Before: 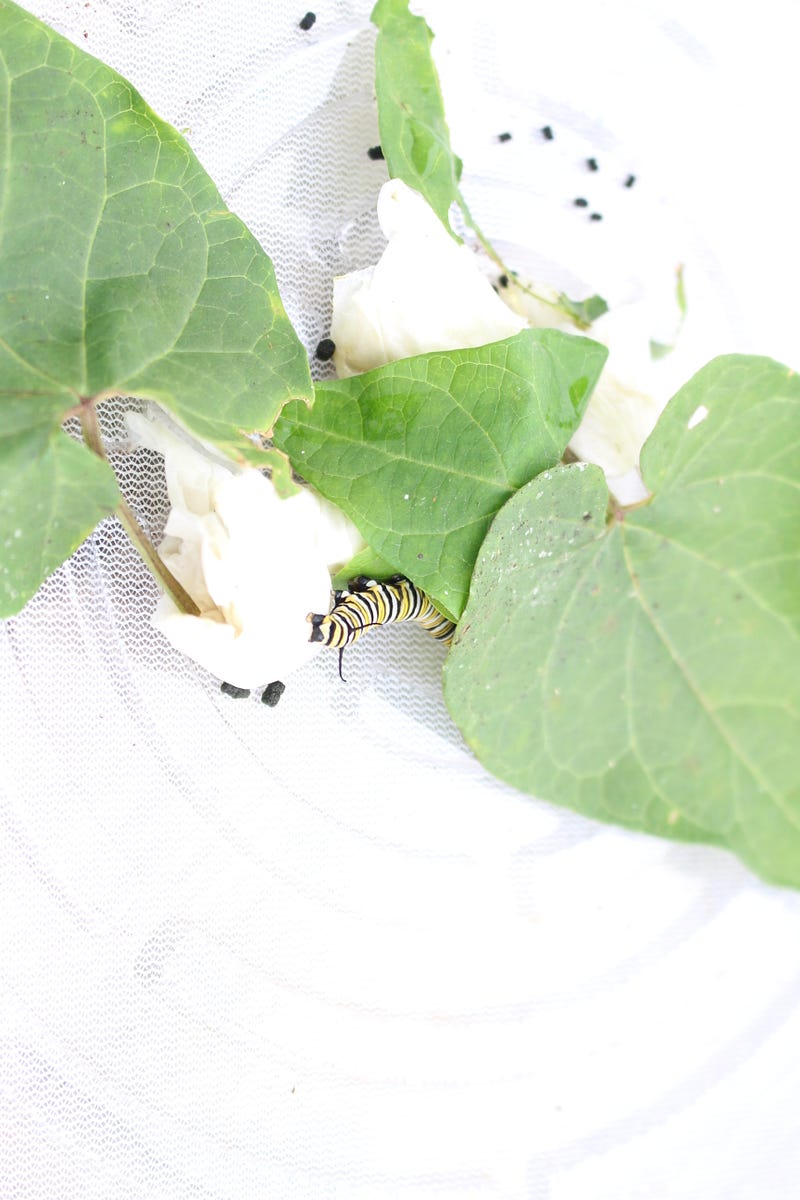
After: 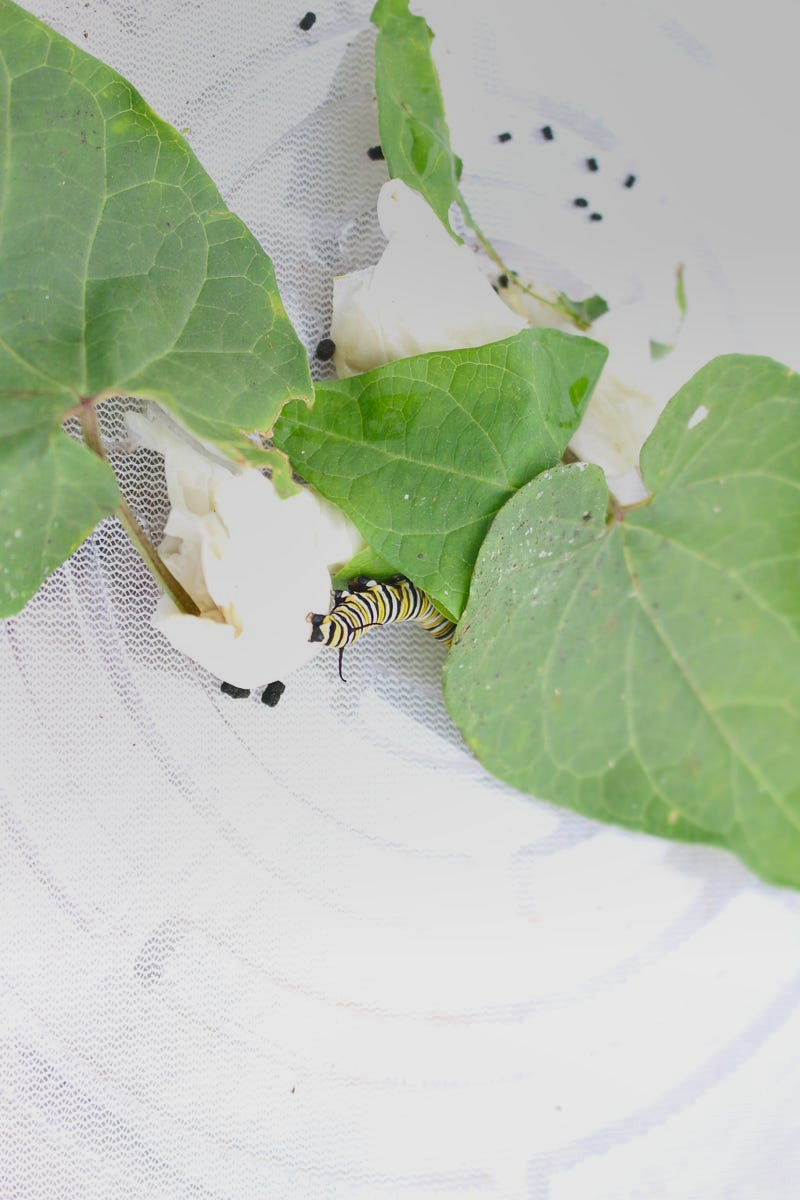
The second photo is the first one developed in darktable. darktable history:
white balance: red 1, blue 1
contrast brightness saturation: contrast -0.1, brightness 0.05, saturation 0.08
shadows and highlights: soften with gaussian
graduated density: on, module defaults
